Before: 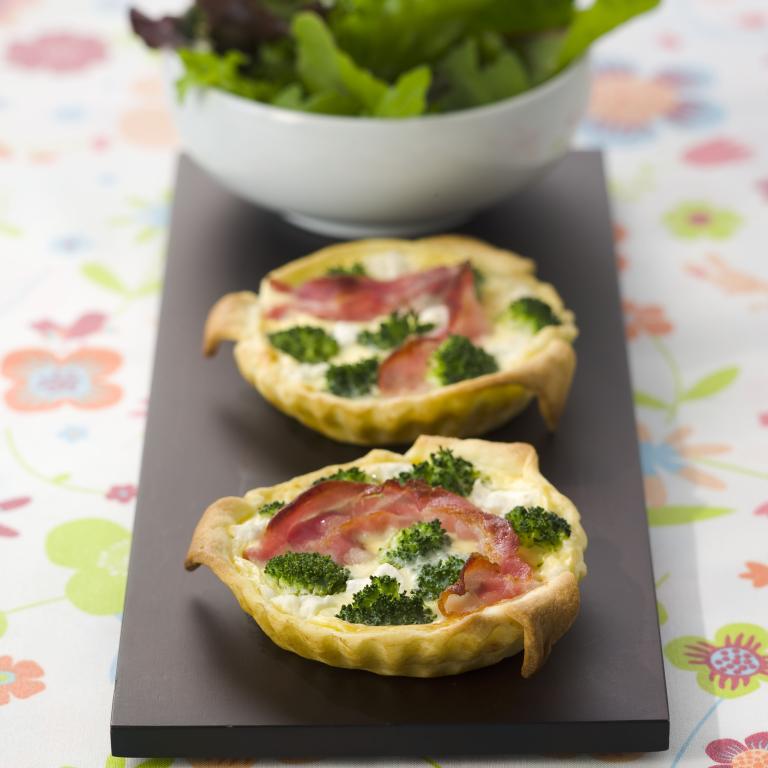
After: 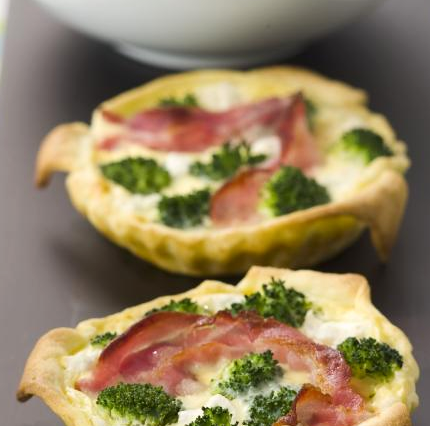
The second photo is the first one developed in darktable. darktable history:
tone equalizer: on, module defaults
contrast brightness saturation: contrast 0.103, brightness 0.019, saturation 0.019
crop and rotate: left 21.968%, top 22.05%, right 22.013%, bottom 22.435%
